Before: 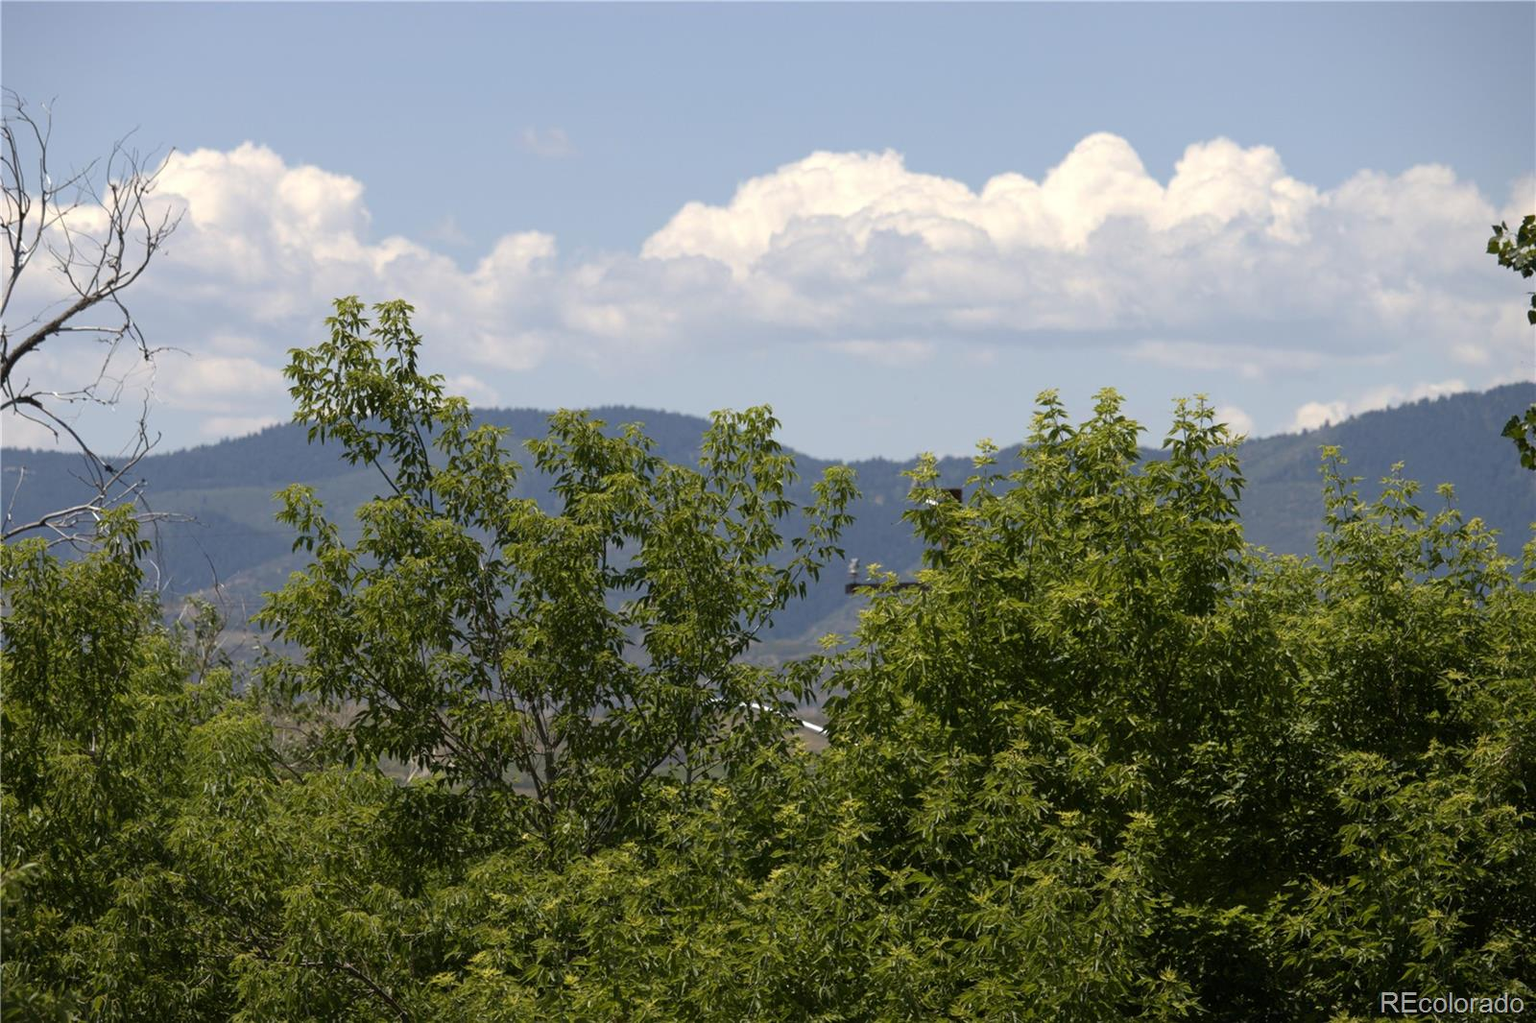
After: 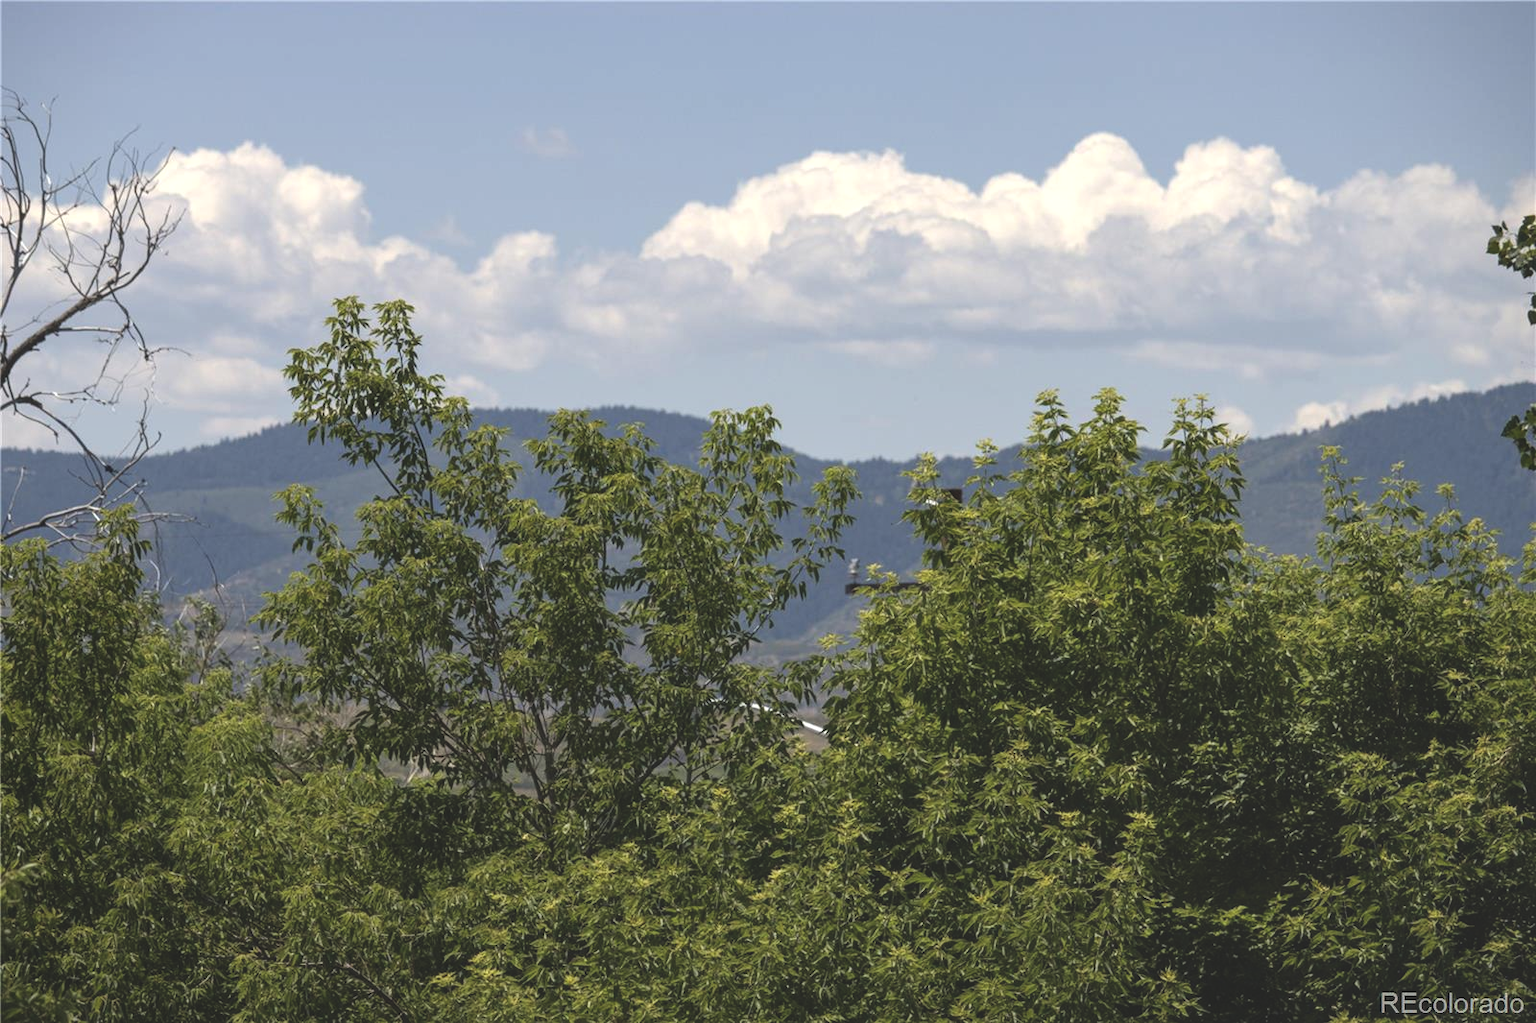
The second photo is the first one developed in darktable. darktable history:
exposure: black level correction -0.022, exposure -0.038 EV, compensate exposure bias true, compensate highlight preservation false
local contrast: on, module defaults
